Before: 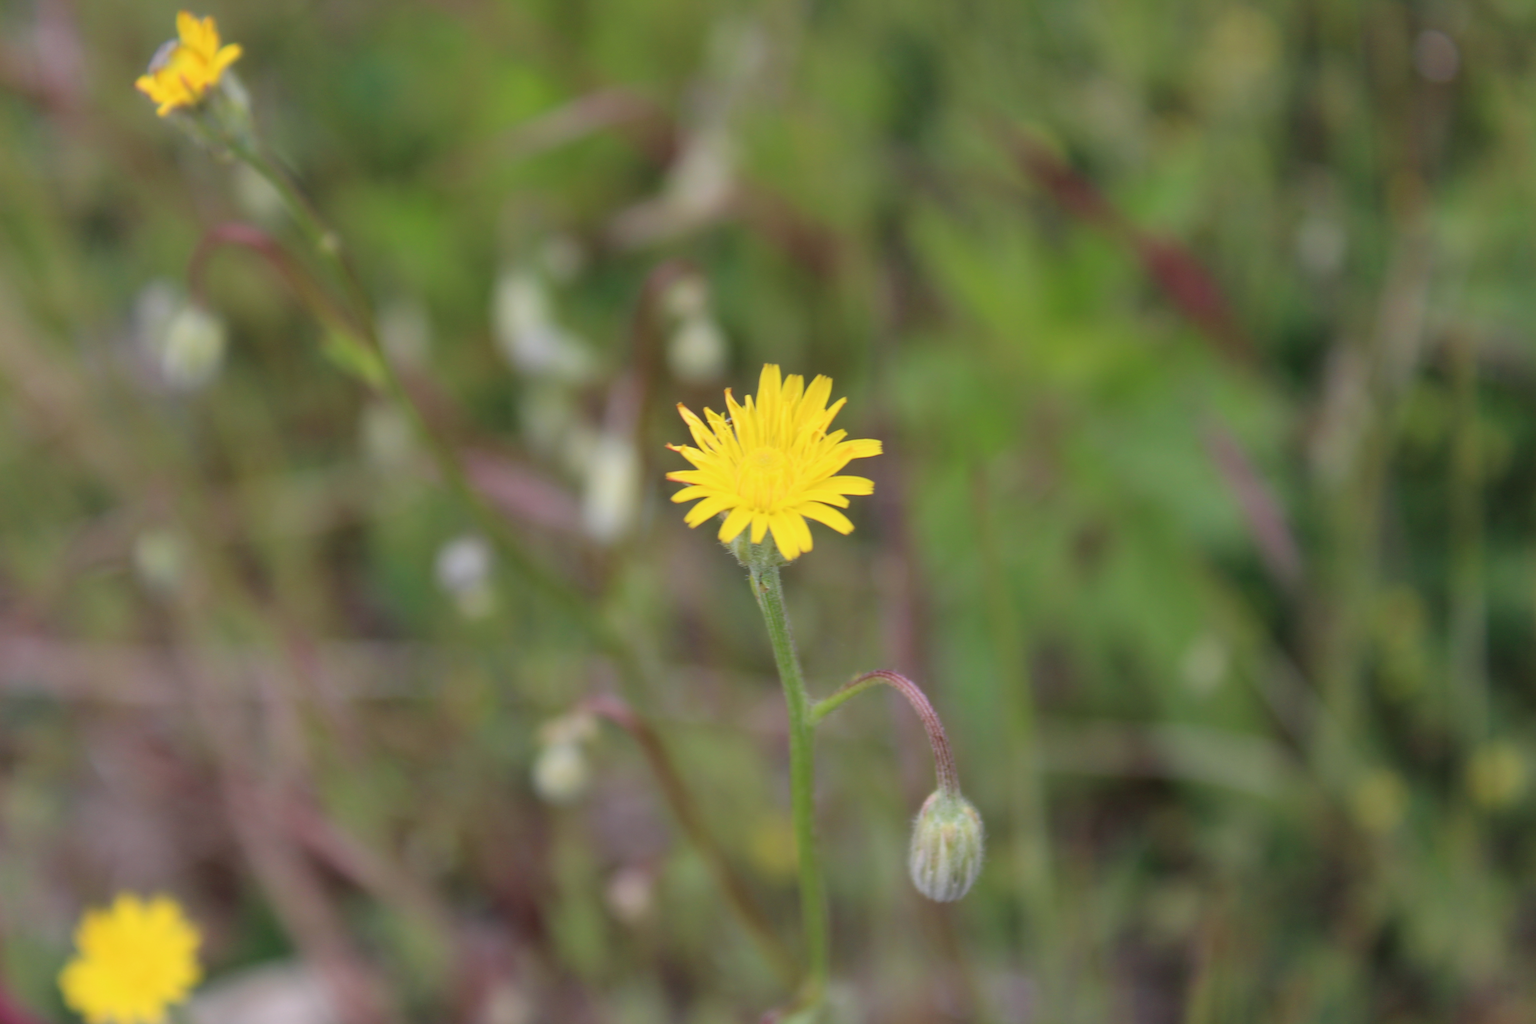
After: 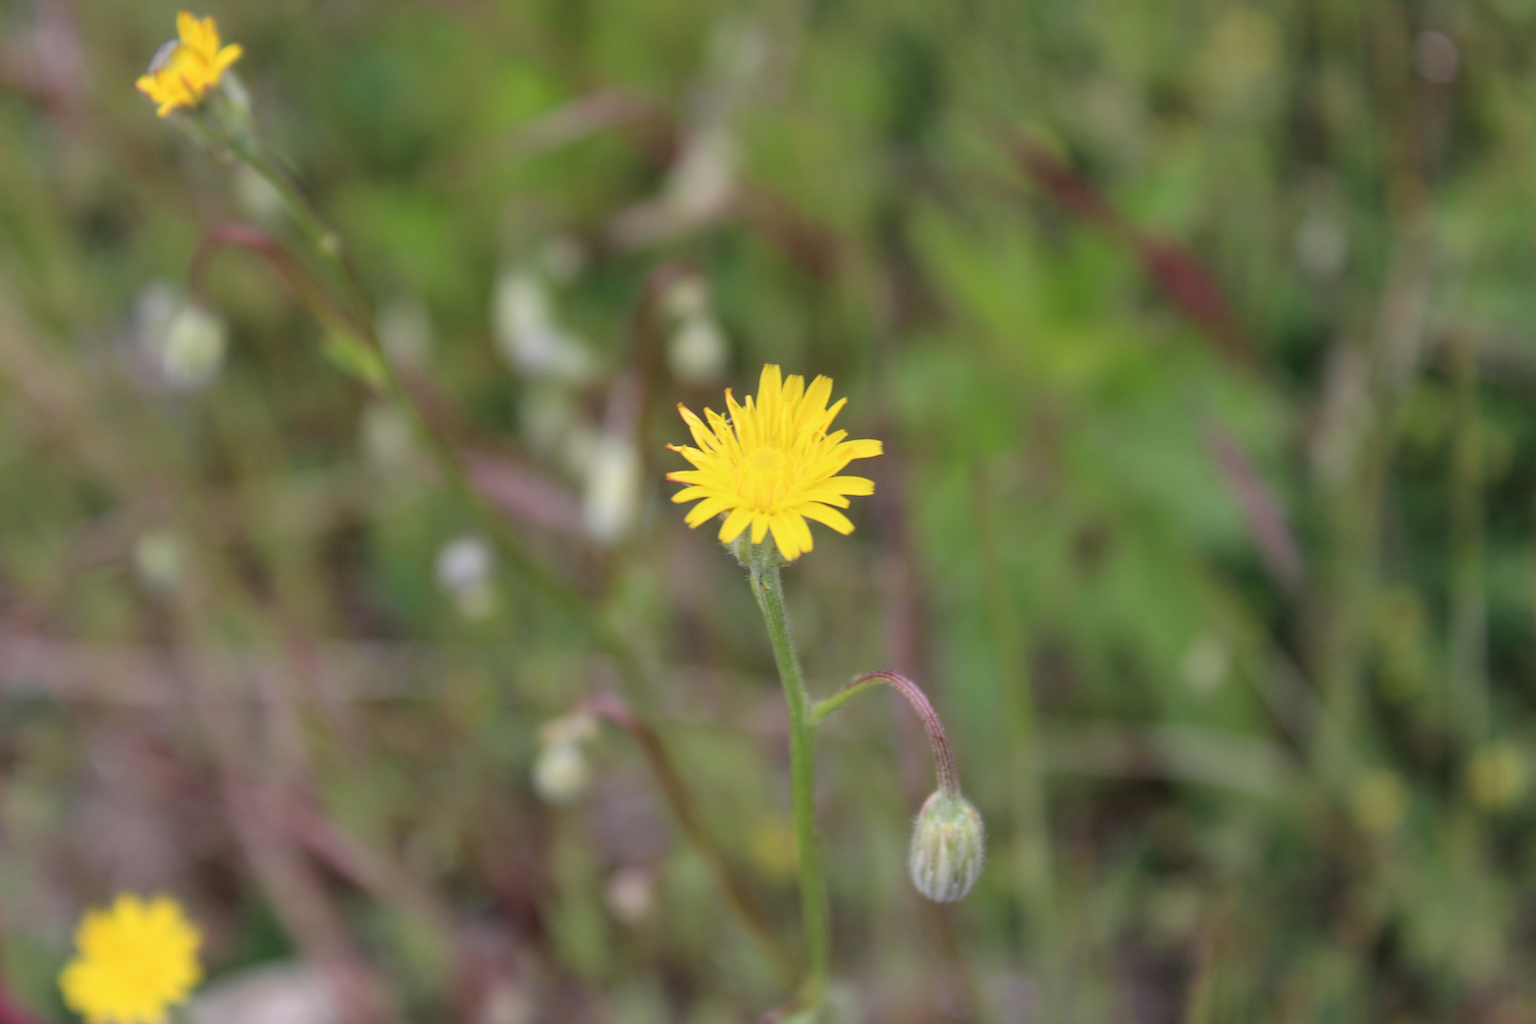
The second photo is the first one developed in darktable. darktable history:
local contrast: highlights 103%, shadows 98%, detail 119%, midtone range 0.2
shadows and highlights: shadows 31.31, highlights 0.842, soften with gaussian
